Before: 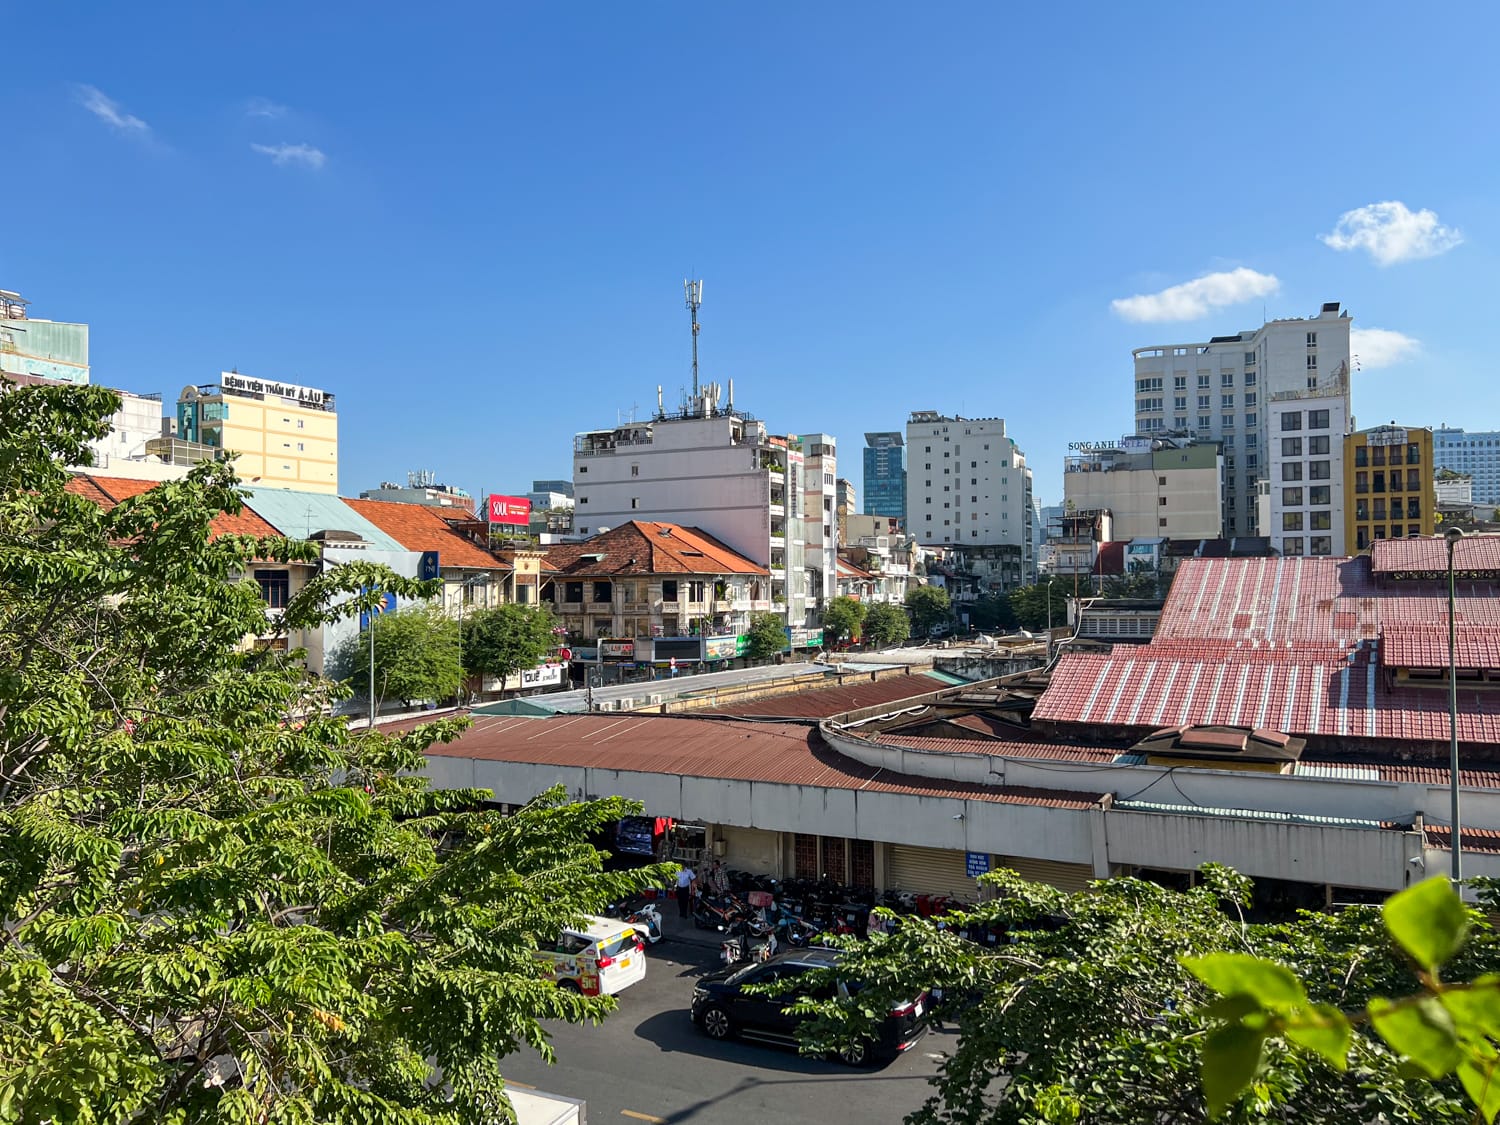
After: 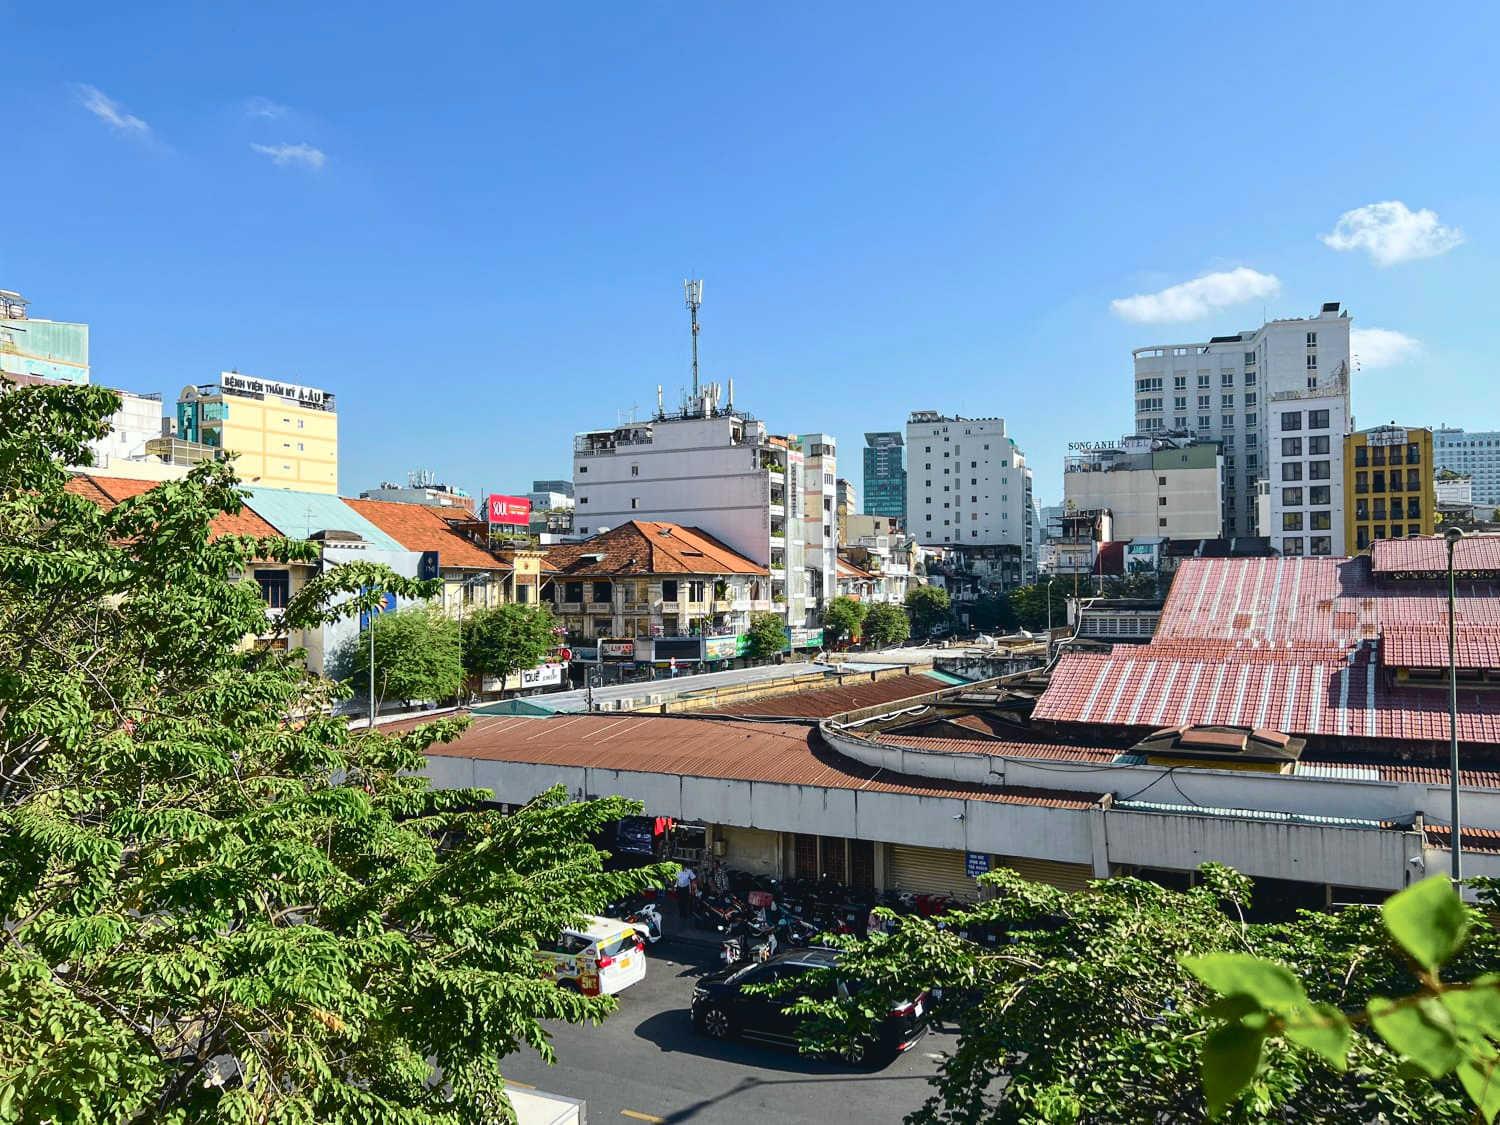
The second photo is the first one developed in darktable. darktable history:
tone curve: curves: ch0 [(0, 0.046) (0.037, 0.056) (0.176, 0.162) (0.33, 0.331) (0.432, 0.475) (0.601, 0.665) (0.843, 0.876) (1, 1)]; ch1 [(0, 0) (0.339, 0.349) (0.445, 0.42) (0.476, 0.47) (0.497, 0.492) (0.523, 0.514) (0.557, 0.558) (0.632, 0.615) (0.728, 0.746) (1, 1)]; ch2 [(0, 0) (0.327, 0.324) (0.417, 0.44) (0.46, 0.453) (0.502, 0.495) (0.526, 0.52) (0.54, 0.55) (0.606, 0.626) (0.745, 0.704) (1, 1)], color space Lab, independent channels, preserve colors none
